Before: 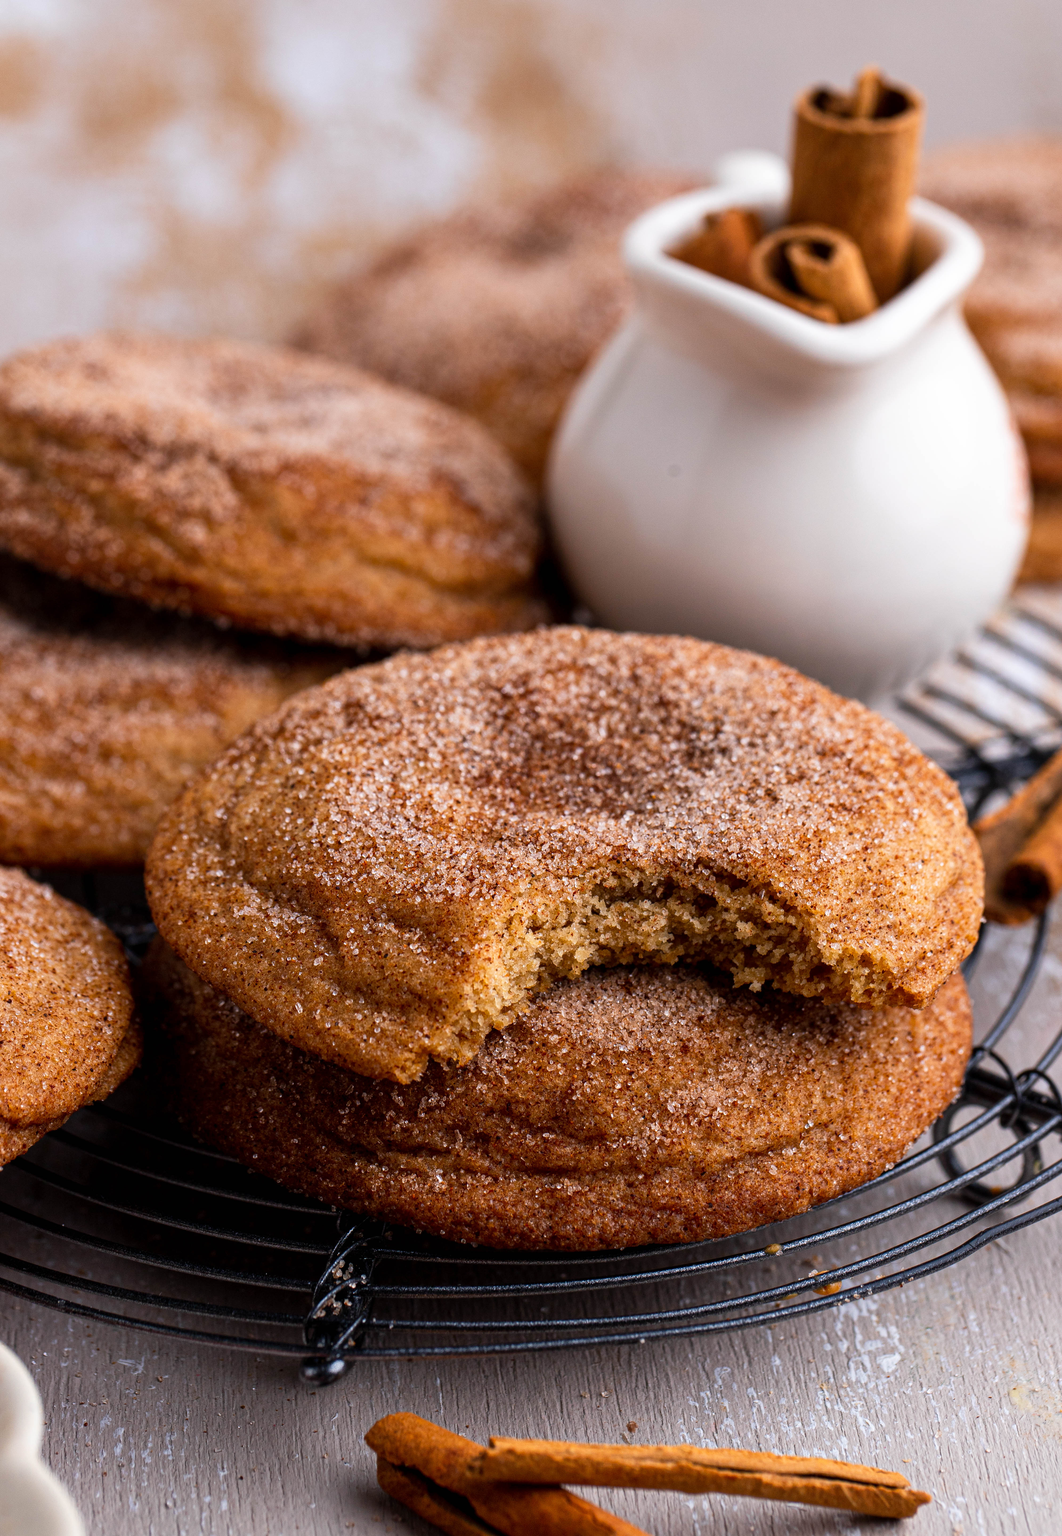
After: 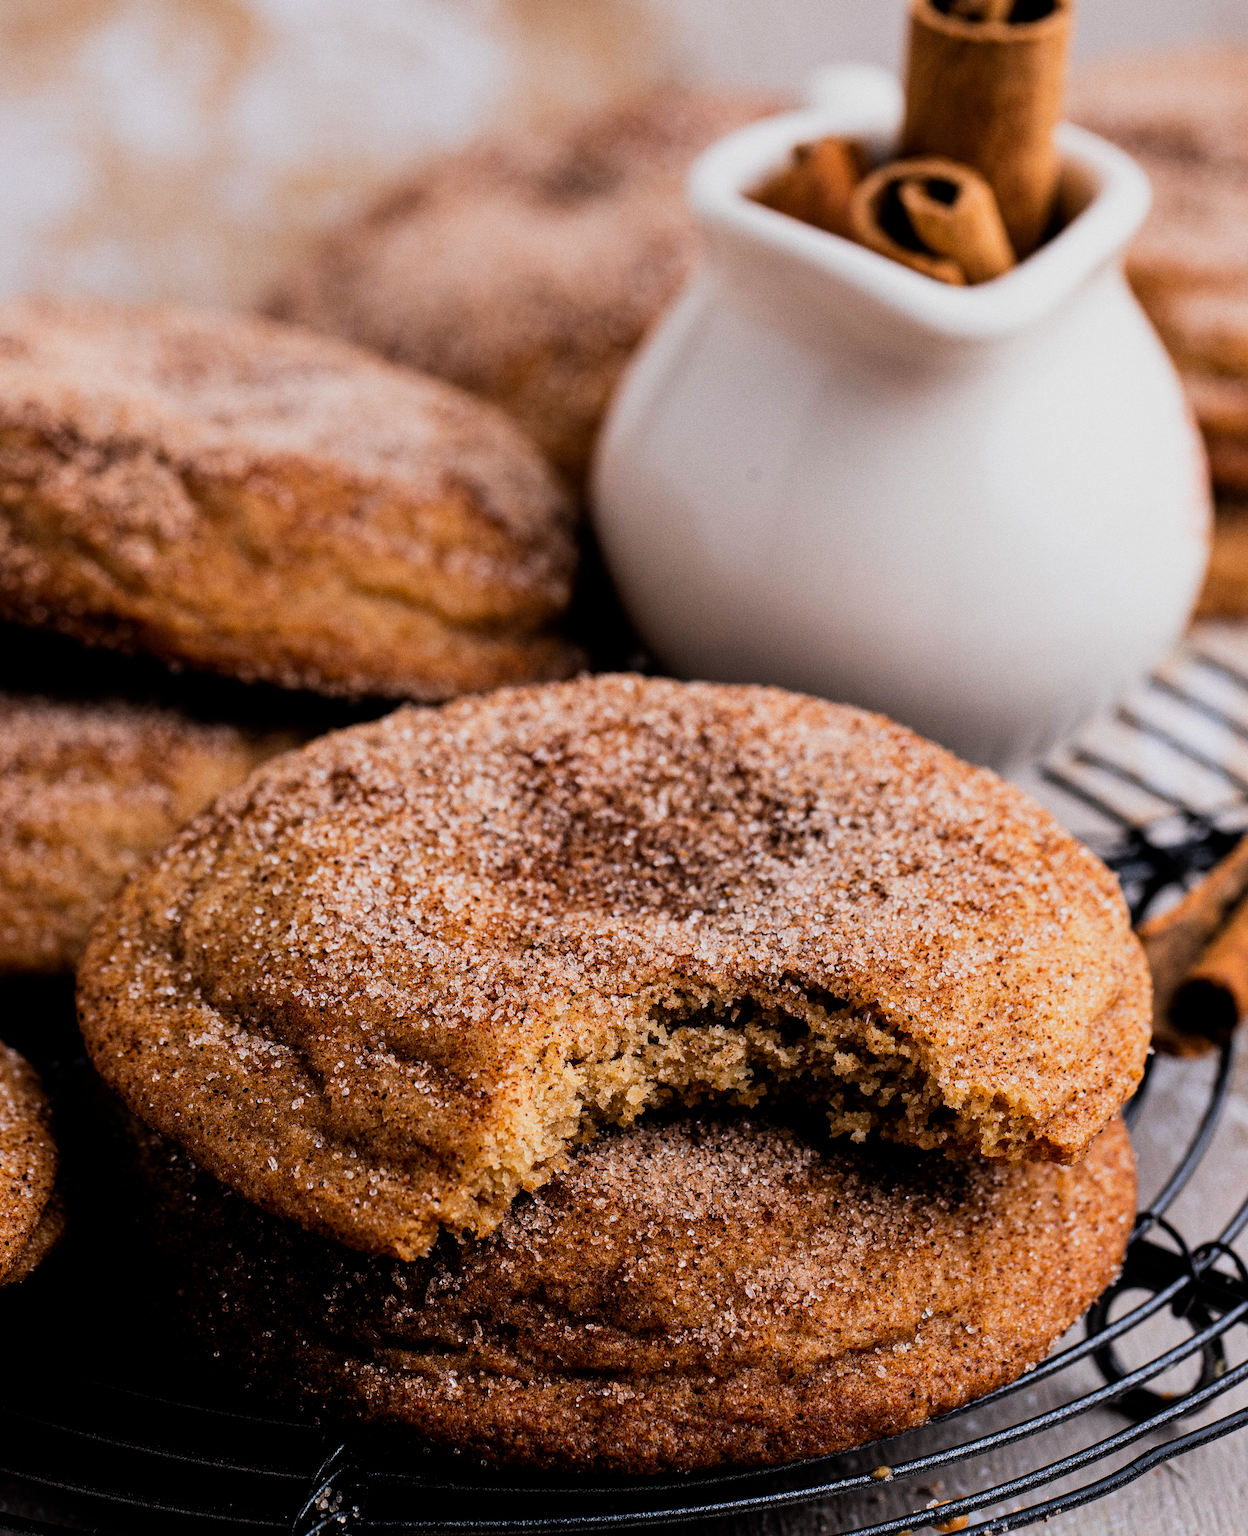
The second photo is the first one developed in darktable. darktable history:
filmic rgb: black relative exposure -5 EV, hardness 2.88, contrast 1.3, highlights saturation mix -30%
crop: left 8.155%, top 6.611%, bottom 15.385%
grain: coarseness 0.47 ISO
